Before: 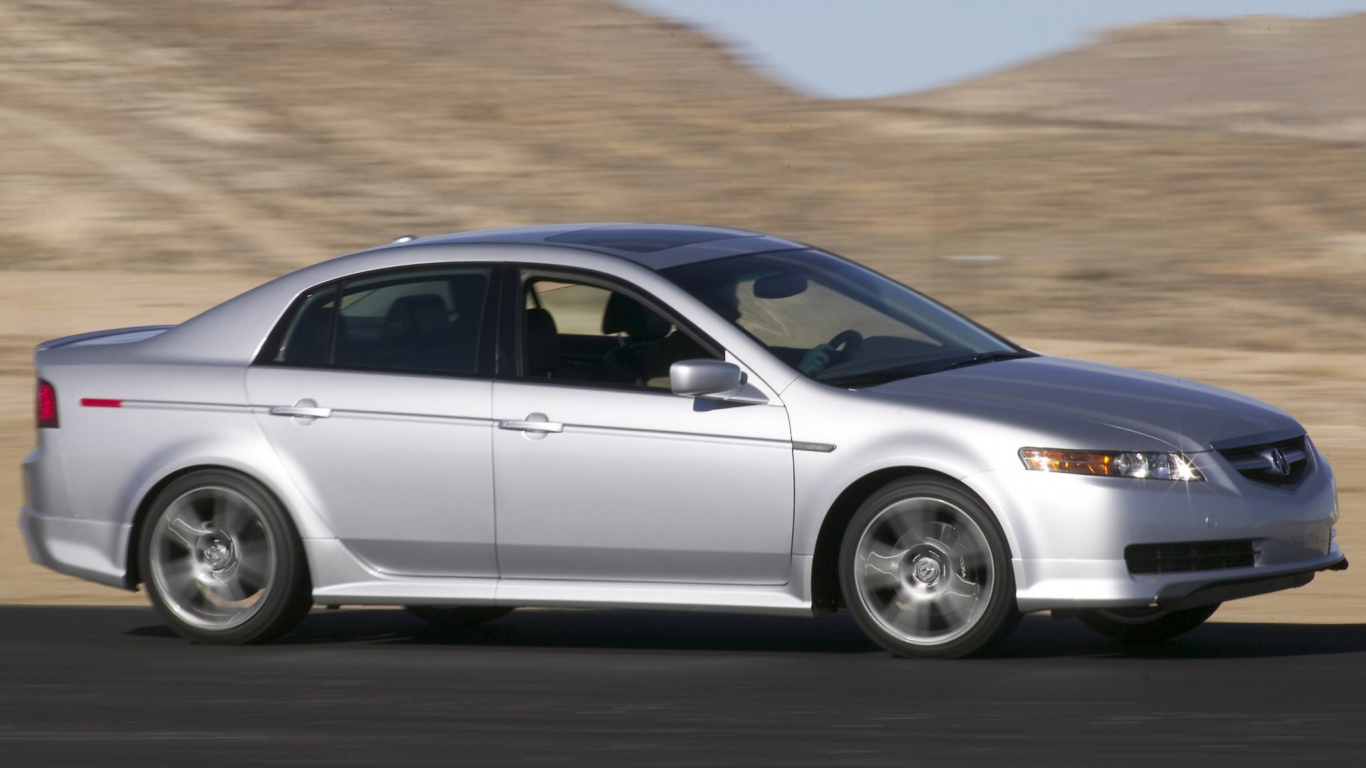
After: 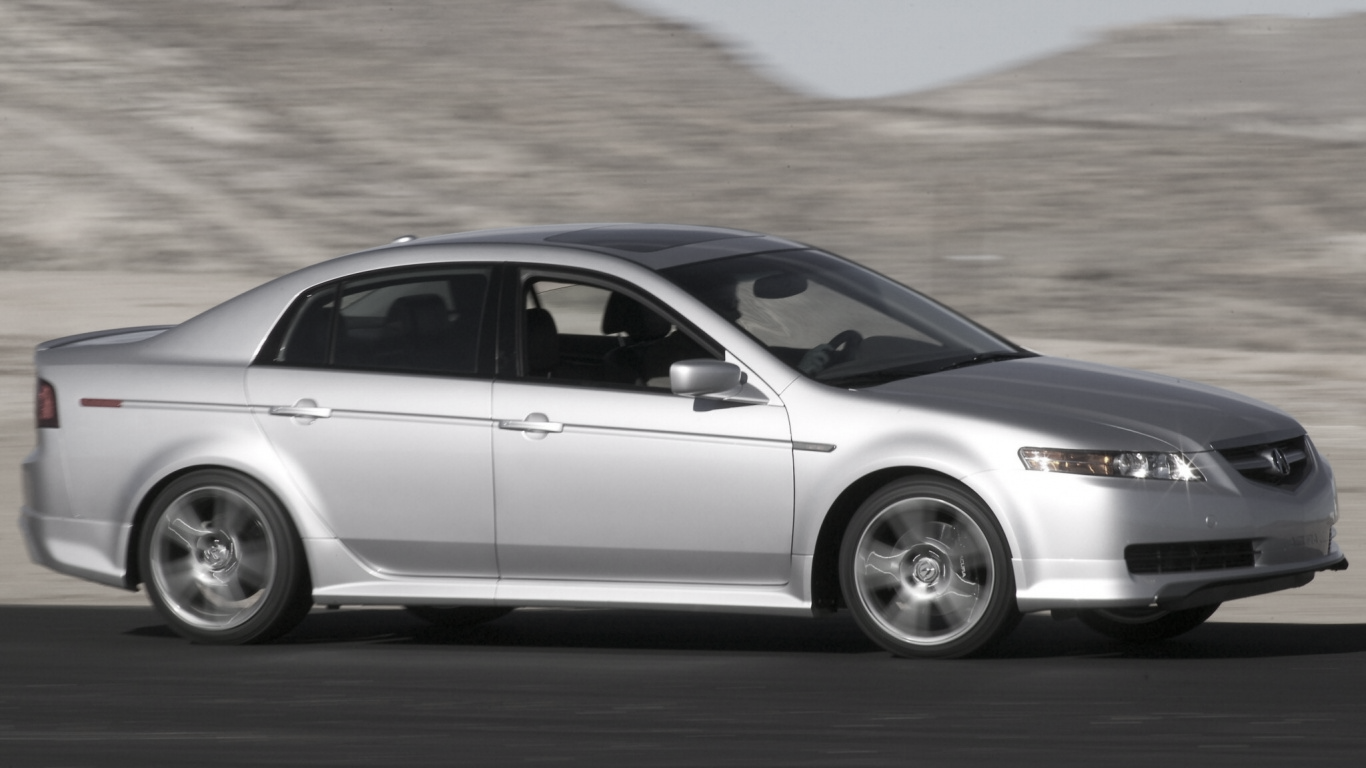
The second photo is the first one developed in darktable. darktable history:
color correction: highlights b* 0.051, saturation 0.252
